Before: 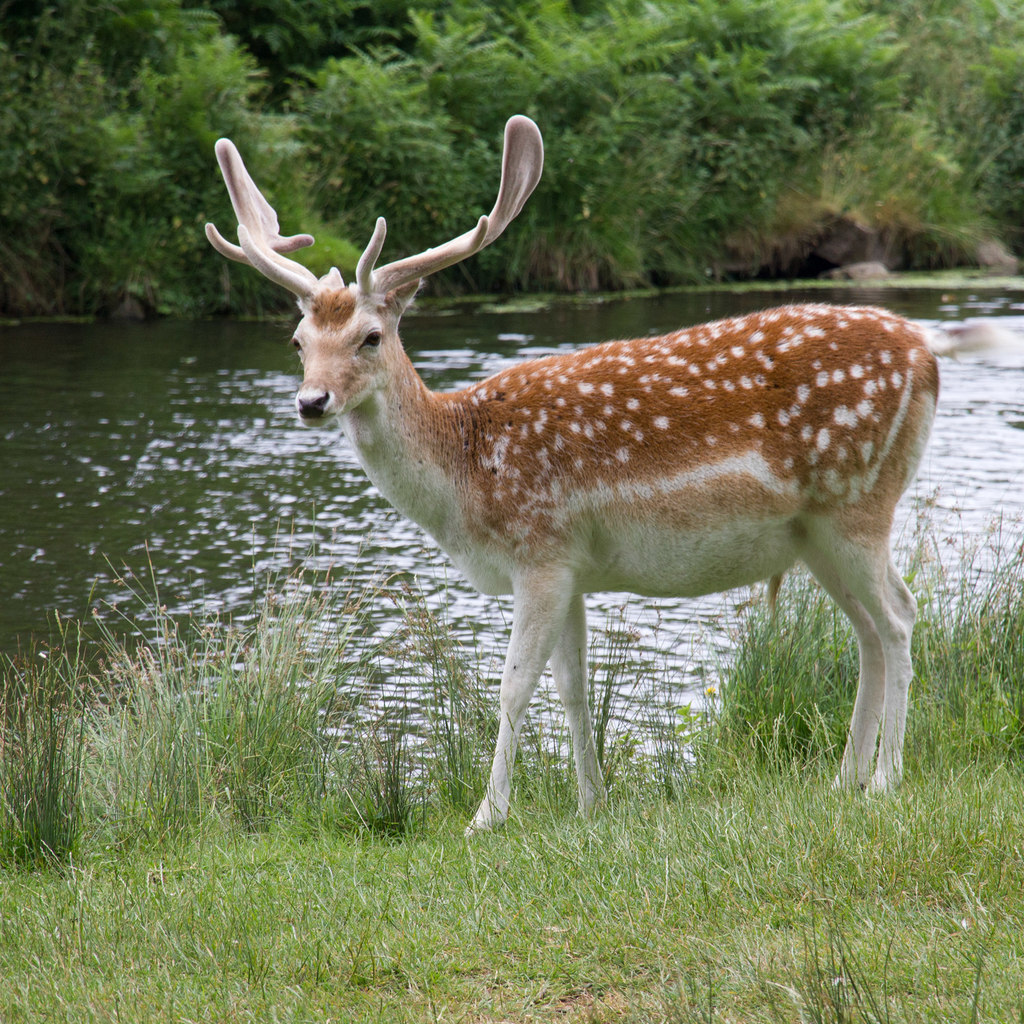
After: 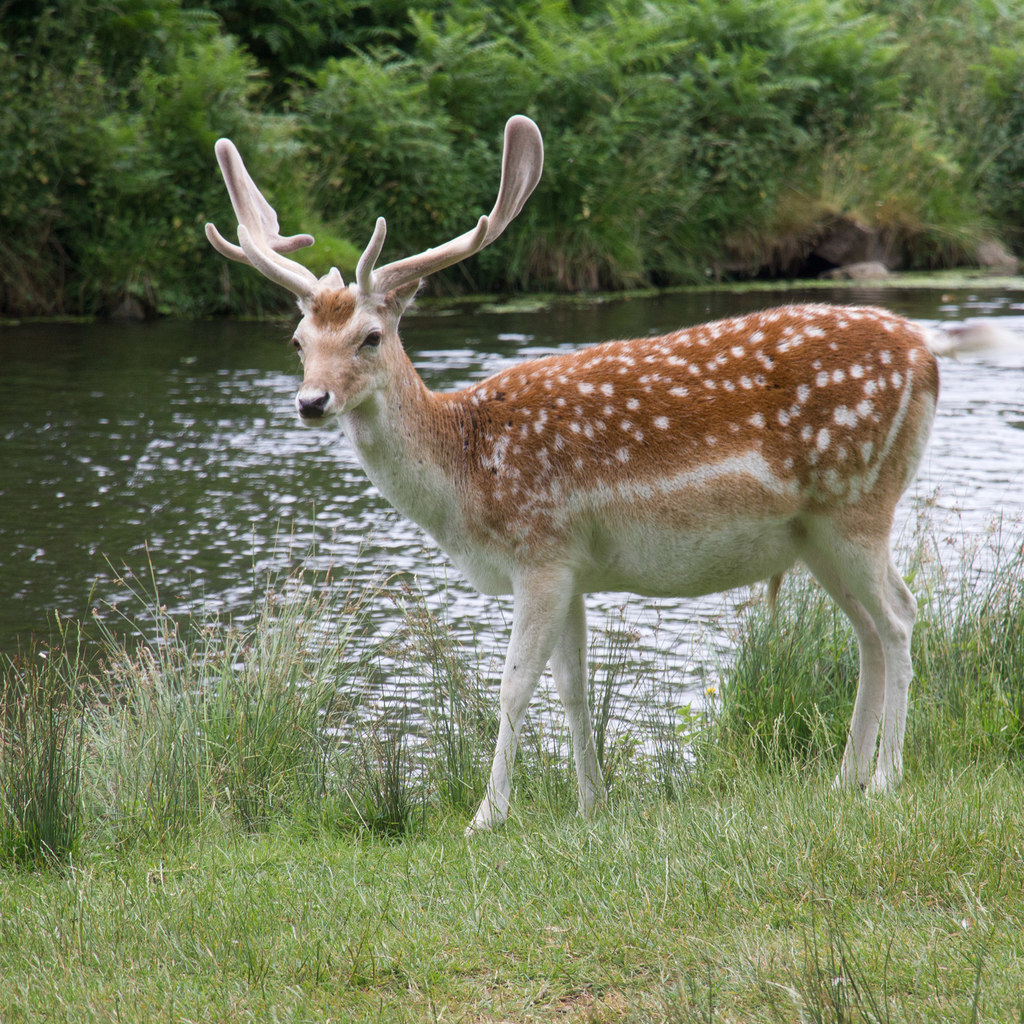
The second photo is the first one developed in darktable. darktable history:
color balance: on, module defaults
haze removal: strength -0.05
